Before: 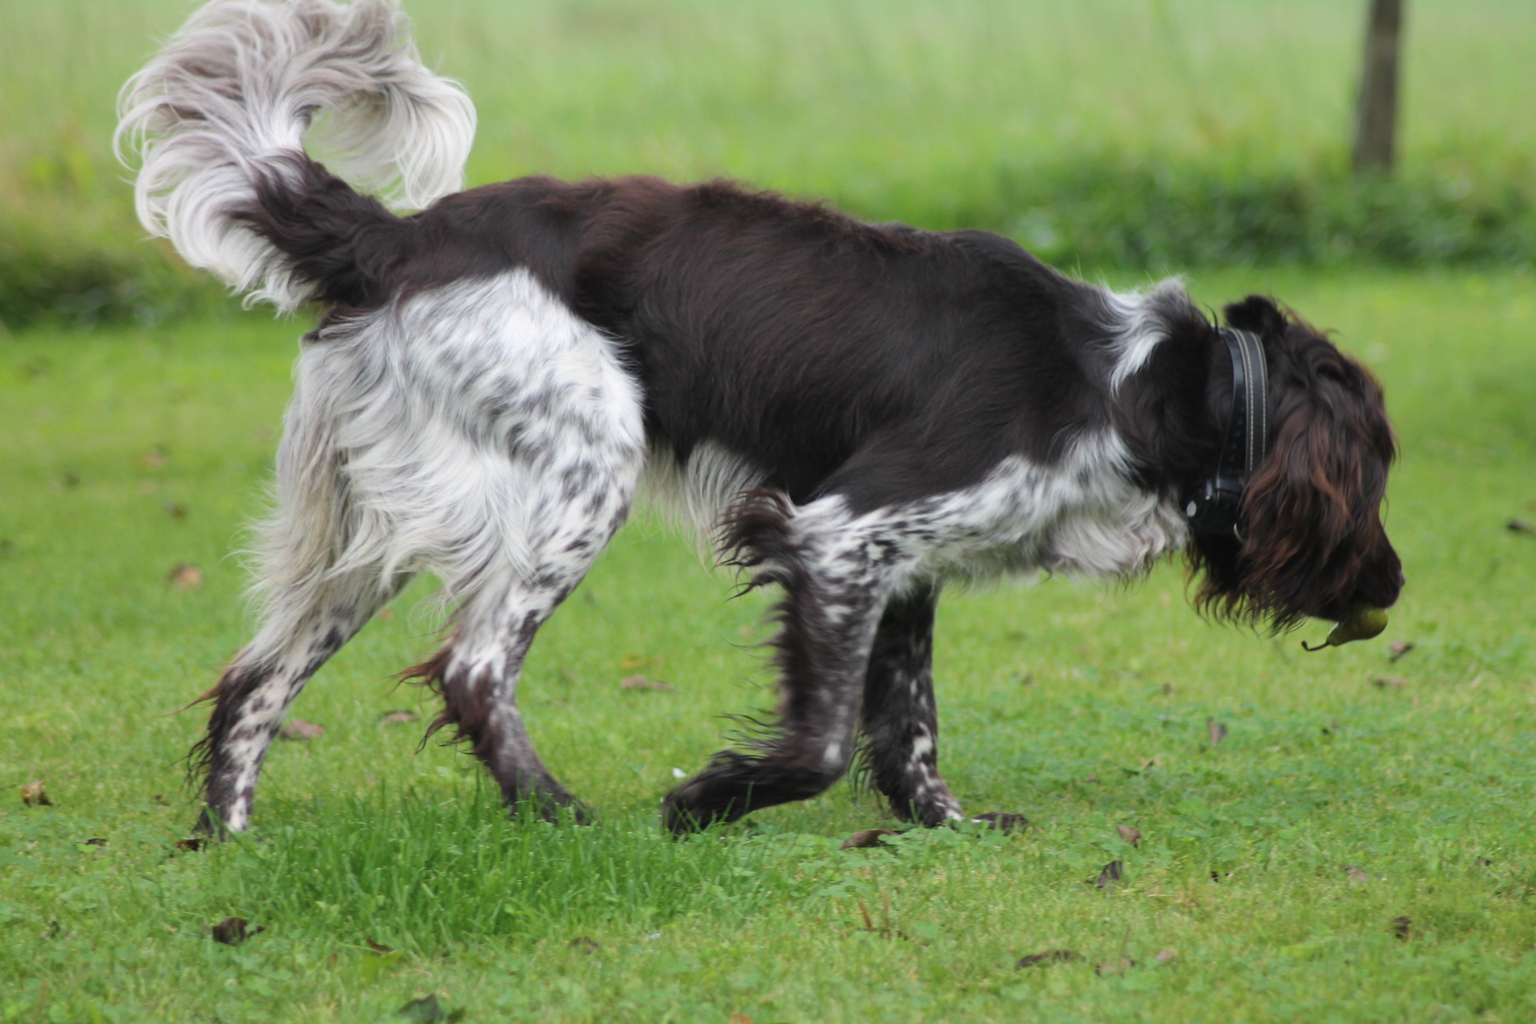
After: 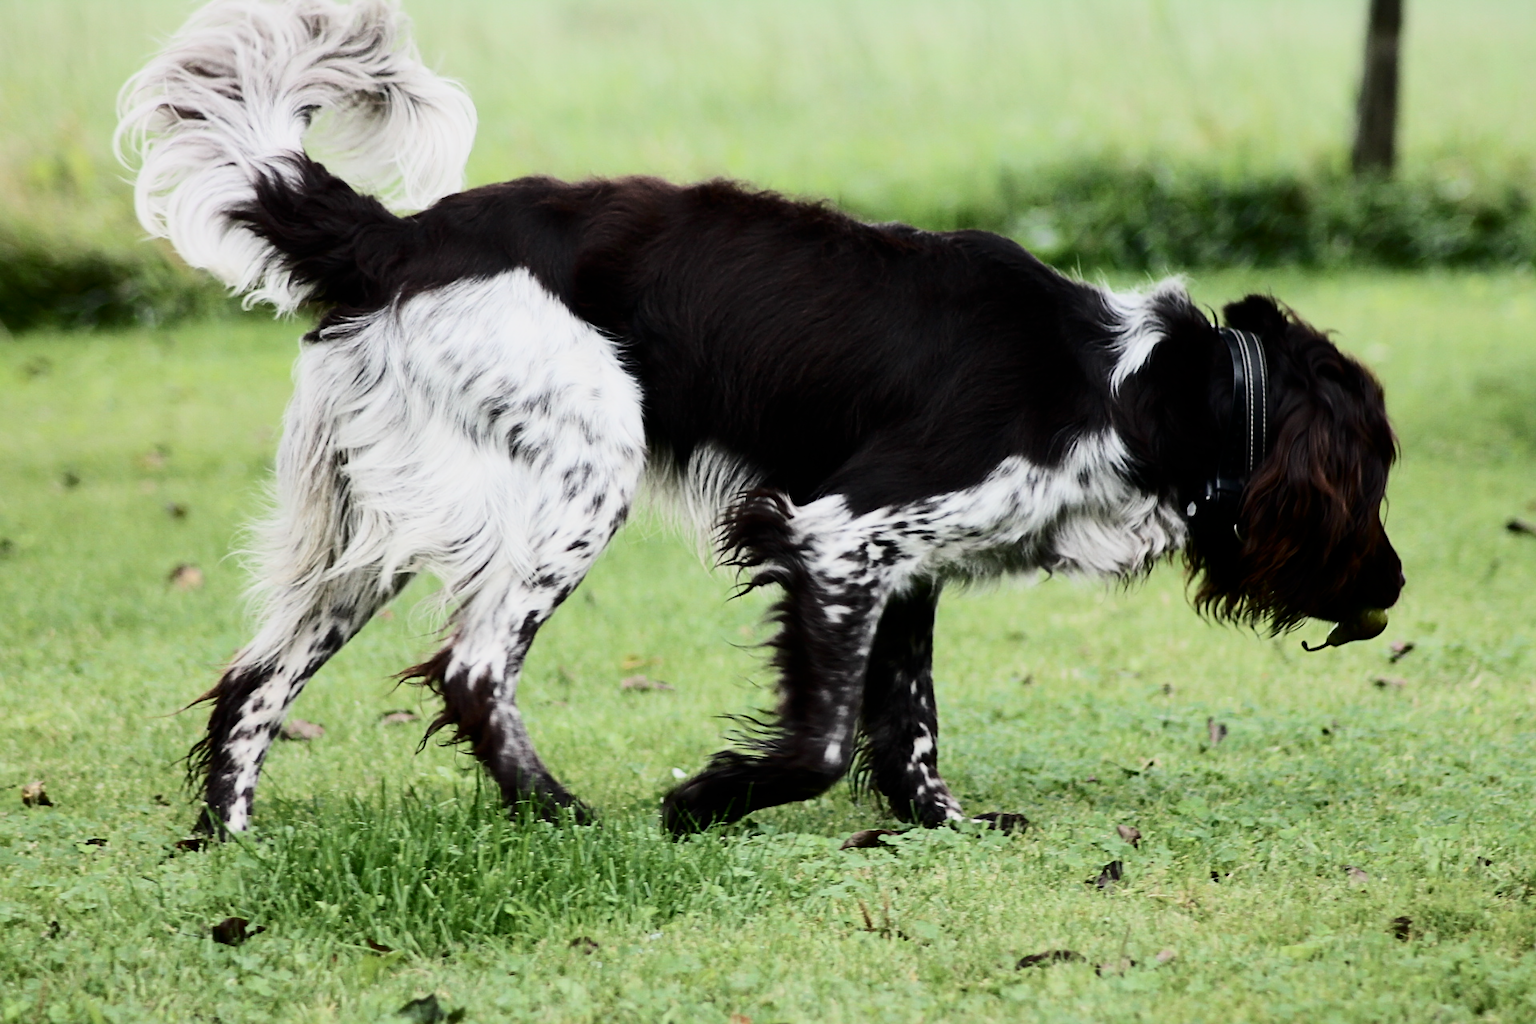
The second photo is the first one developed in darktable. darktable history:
filmic rgb: black relative exposure -6.98 EV, white relative exposure 5.63 EV, hardness 2.86
sharpen: on, module defaults
contrast brightness saturation: contrast 0.5, saturation -0.1
